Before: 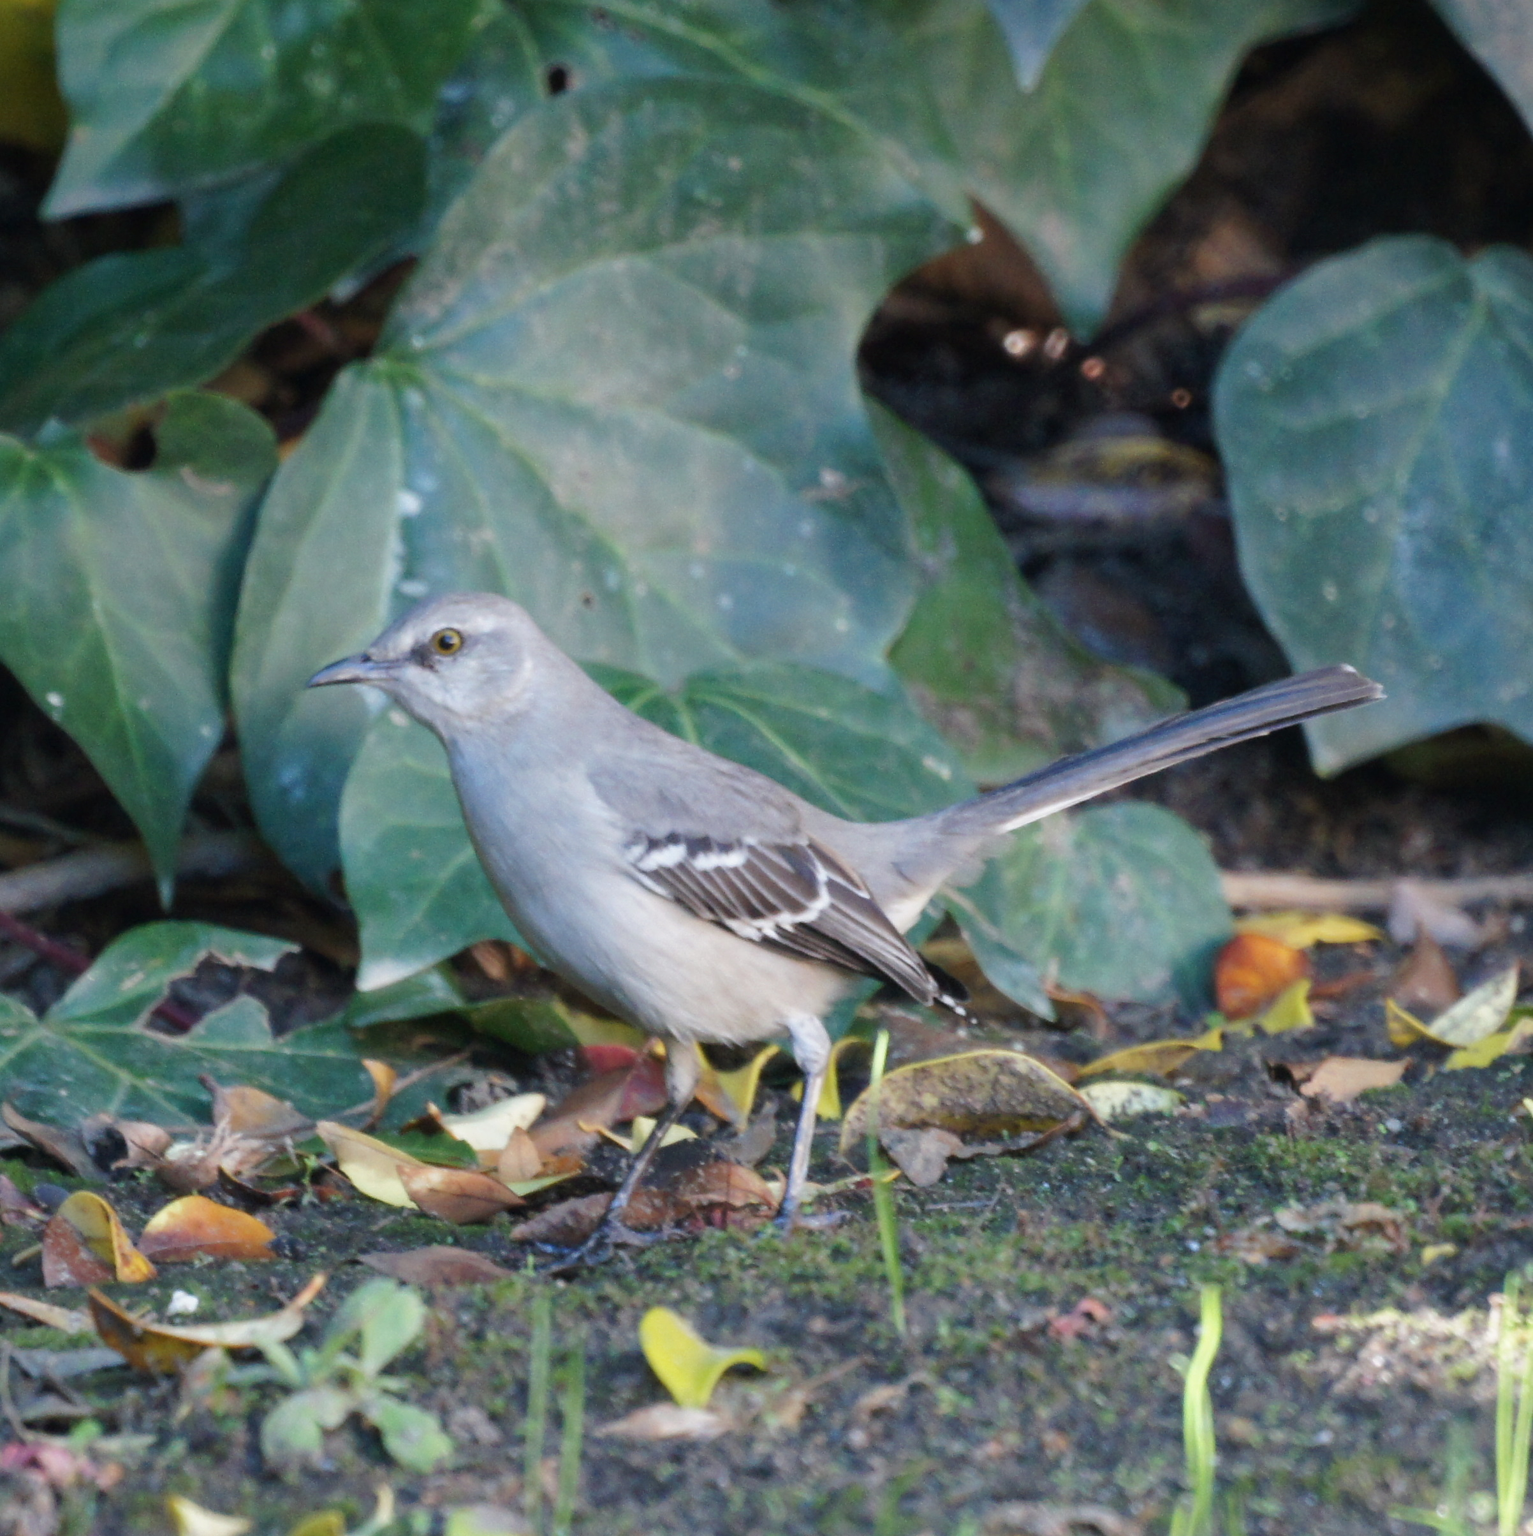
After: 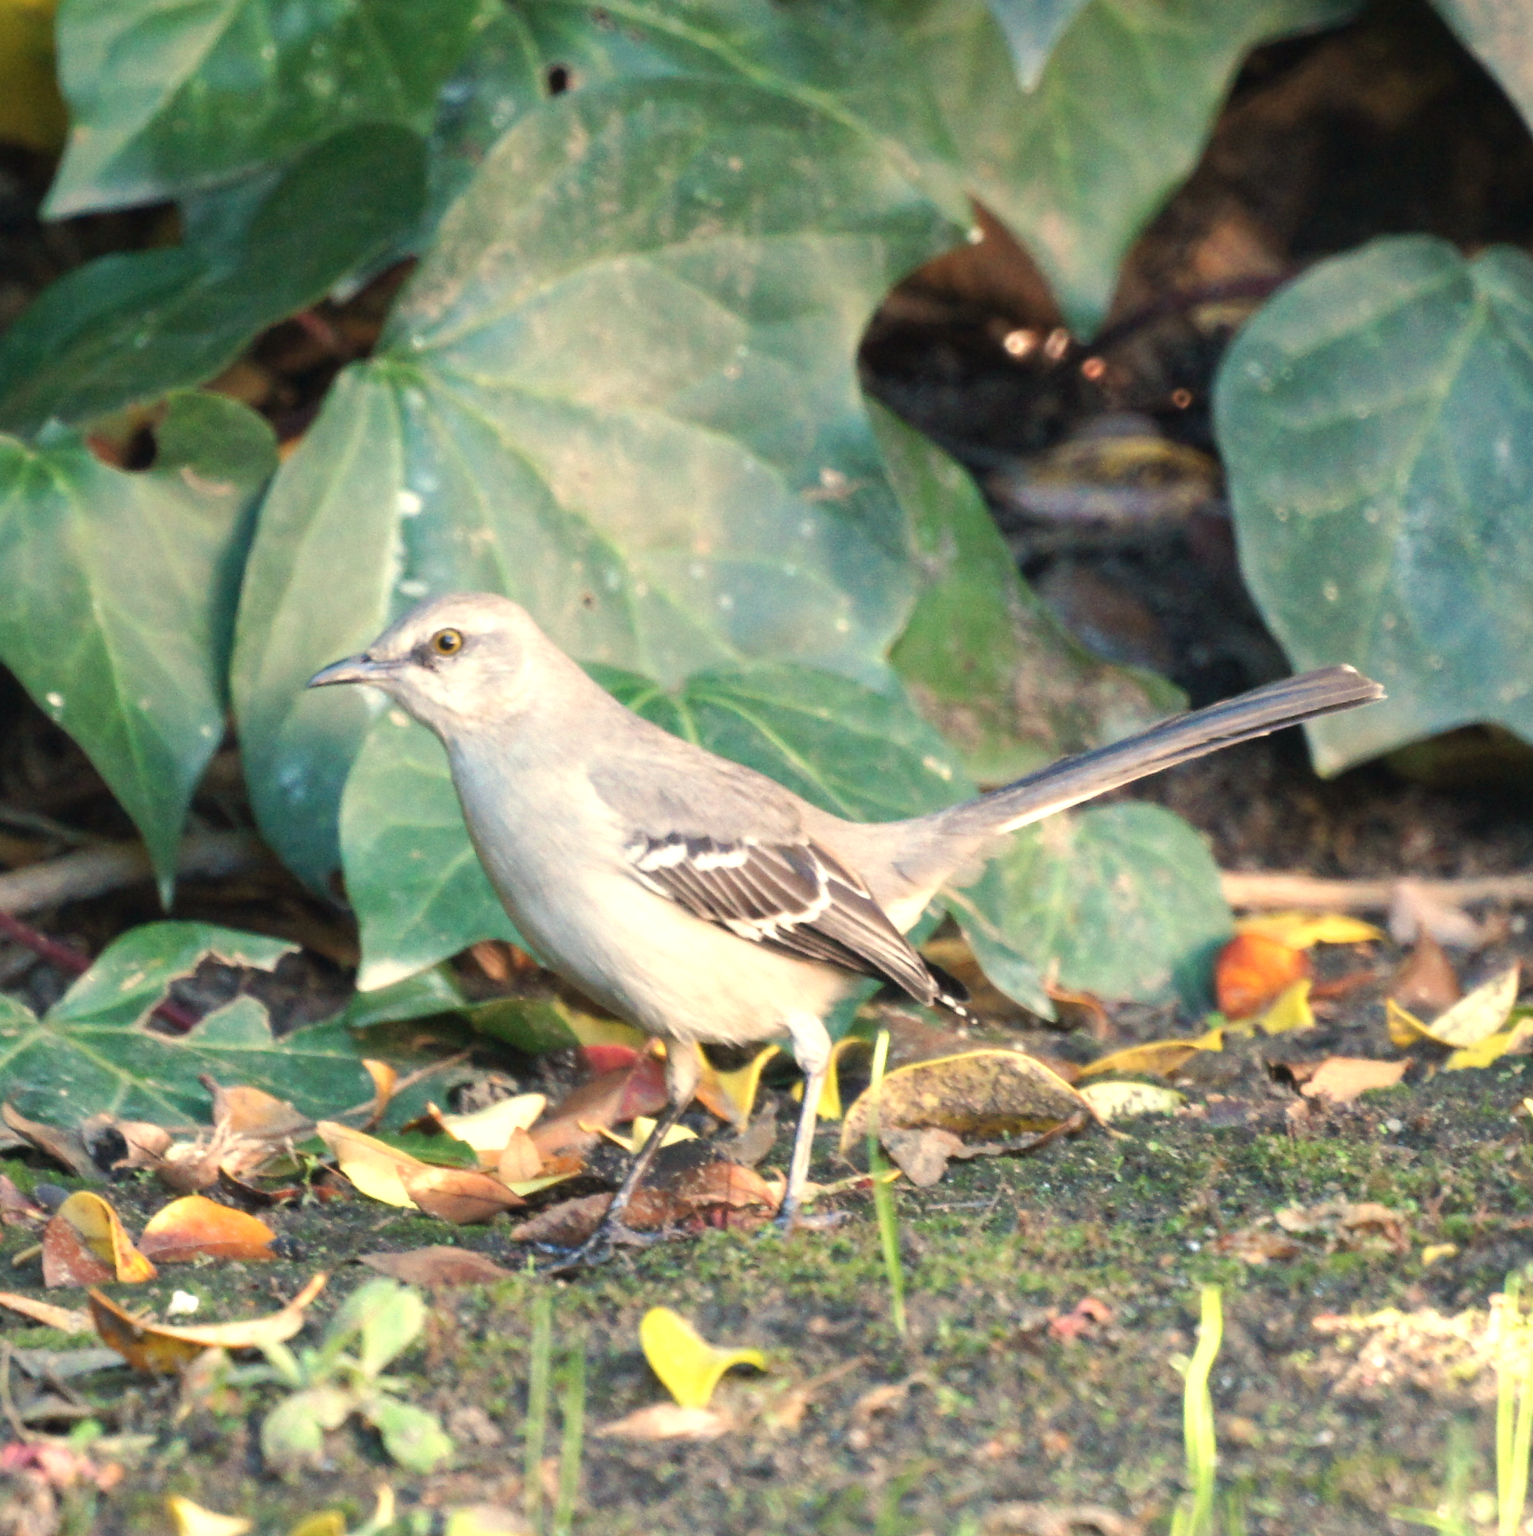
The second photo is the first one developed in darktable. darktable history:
white balance: red 1.123, blue 0.83
exposure: exposure 0.785 EV, compensate highlight preservation false
